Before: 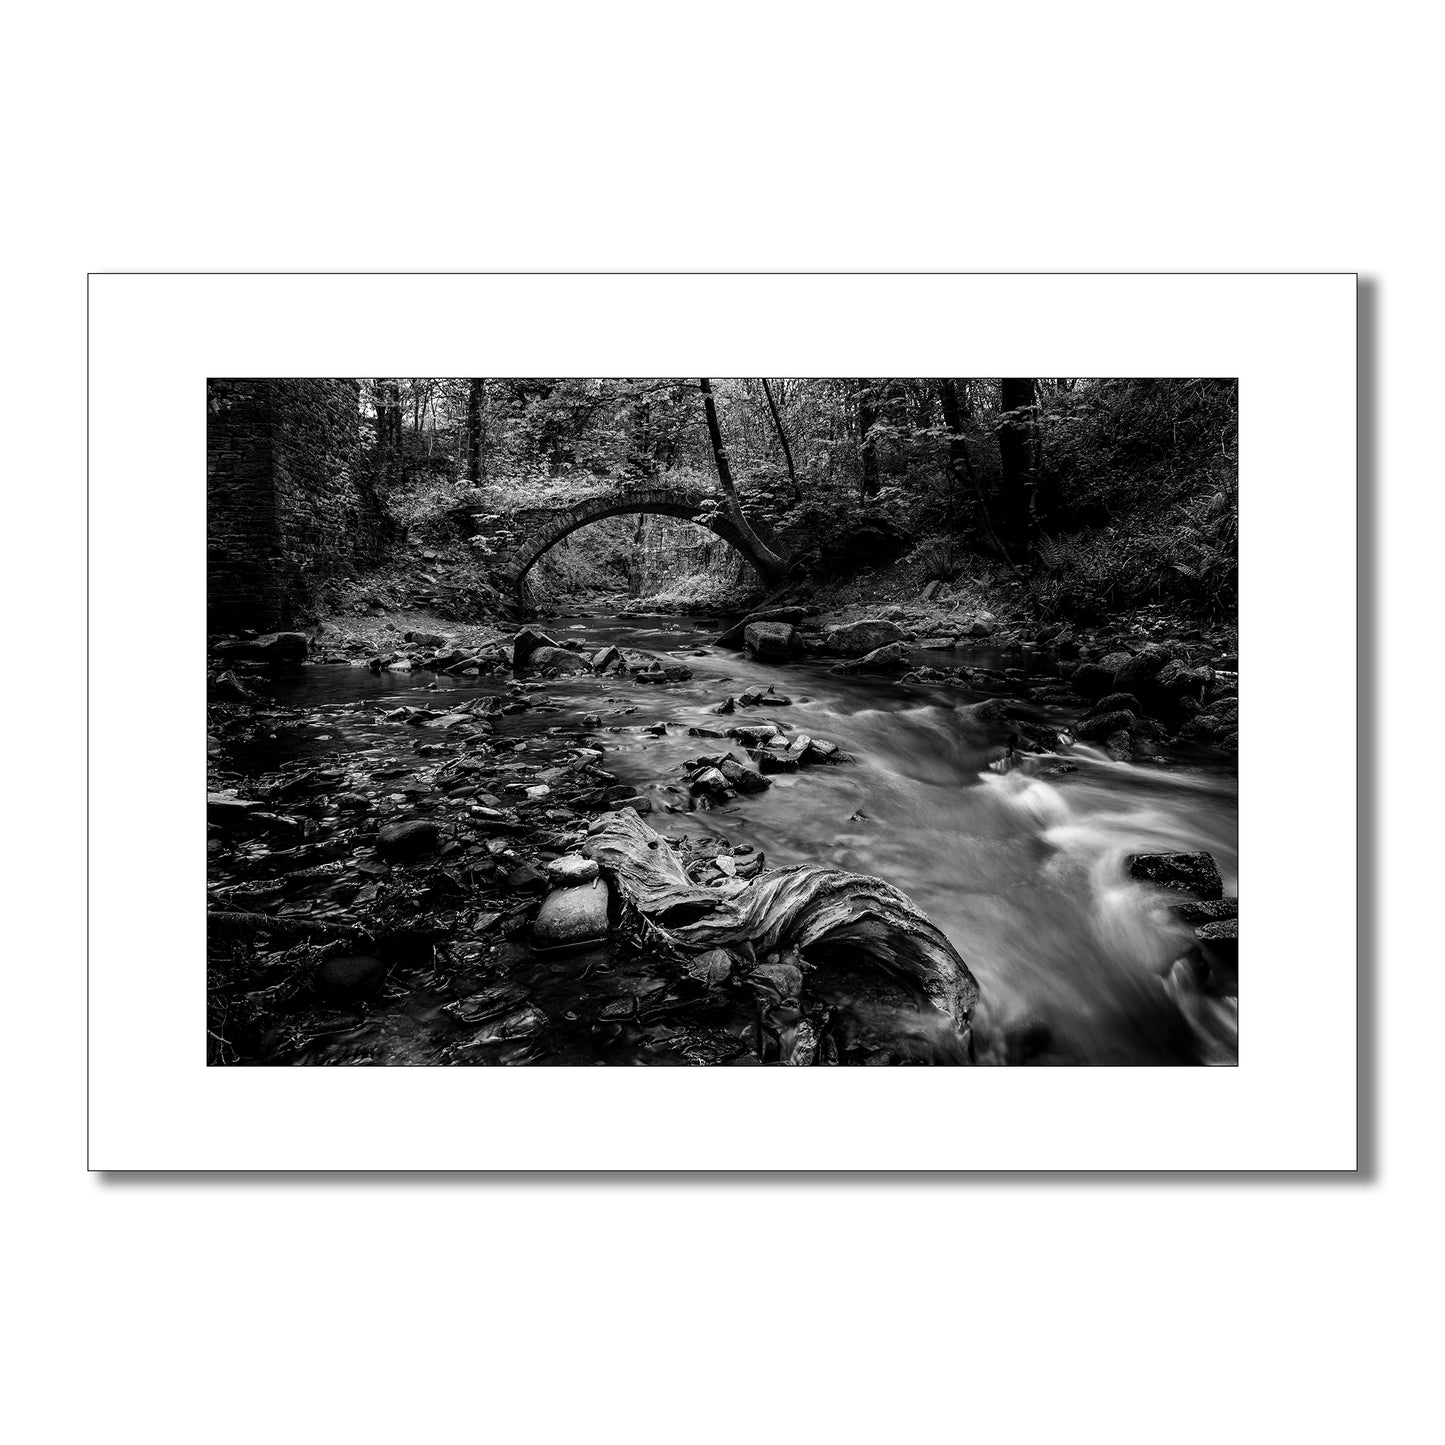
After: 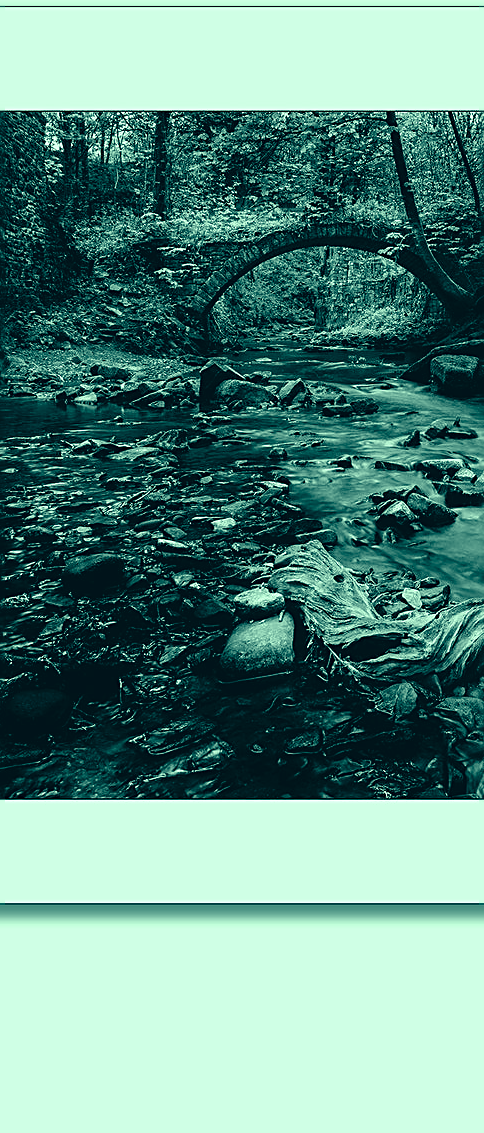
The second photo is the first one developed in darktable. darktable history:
crop and rotate: left 21.77%, top 18.528%, right 44.676%, bottom 2.997%
sharpen: on, module defaults
color correction: highlights a* -20.08, highlights b* 9.8, shadows a* -20.4, shadows b* -10.76
color zones: curves: ch0 [(0, 0.613) (0.01, 0.613) (0.245, 0.448) (0.498, 0.529) (0.642, 0.665) (0.879, 0.777) (0.99, 0.613)]; ch1 [(0, 0) (0.143, 0) (0.286, 0) (0.429, 0) (0.571, 0) (0.714, 0) (0.857, 0)], mix -131.09%
